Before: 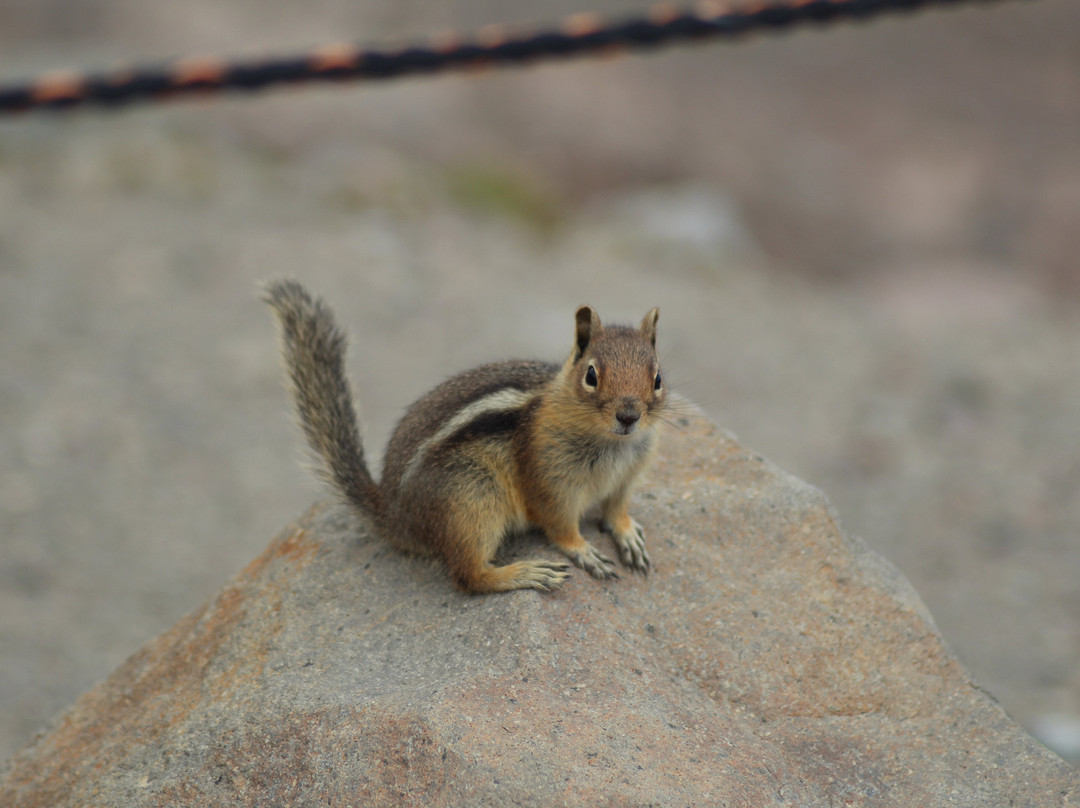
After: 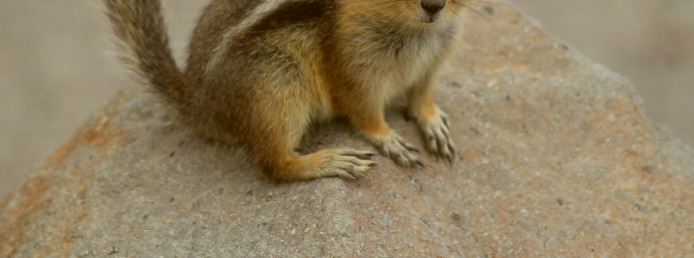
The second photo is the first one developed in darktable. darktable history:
crop: left 18.081%, top 51.111%, right 17.636%, bottom 16.89%
color correction: highlights a* -0.536, highlights b* 0.151, shadows a* 5.07, shadows b* 20.09
